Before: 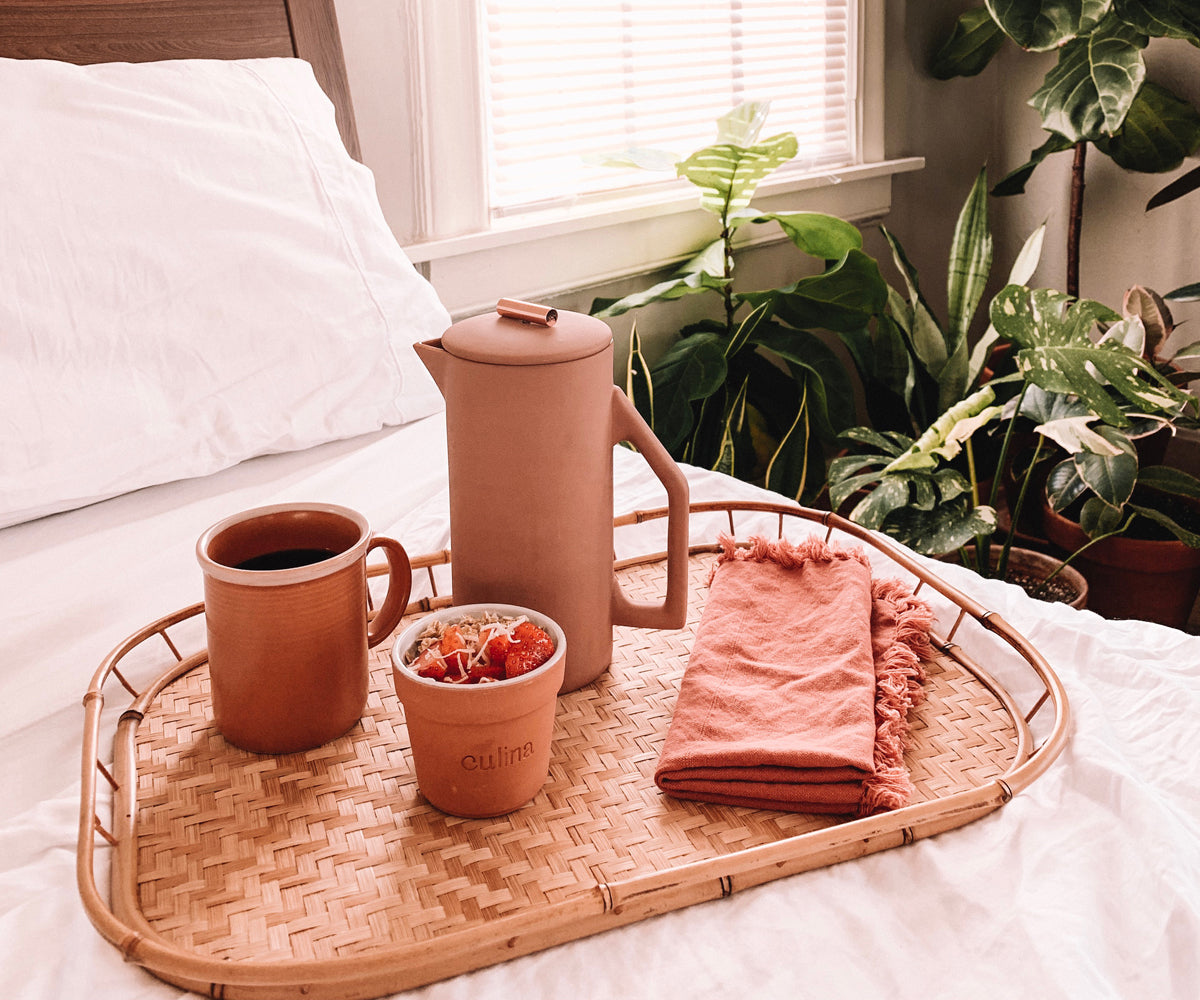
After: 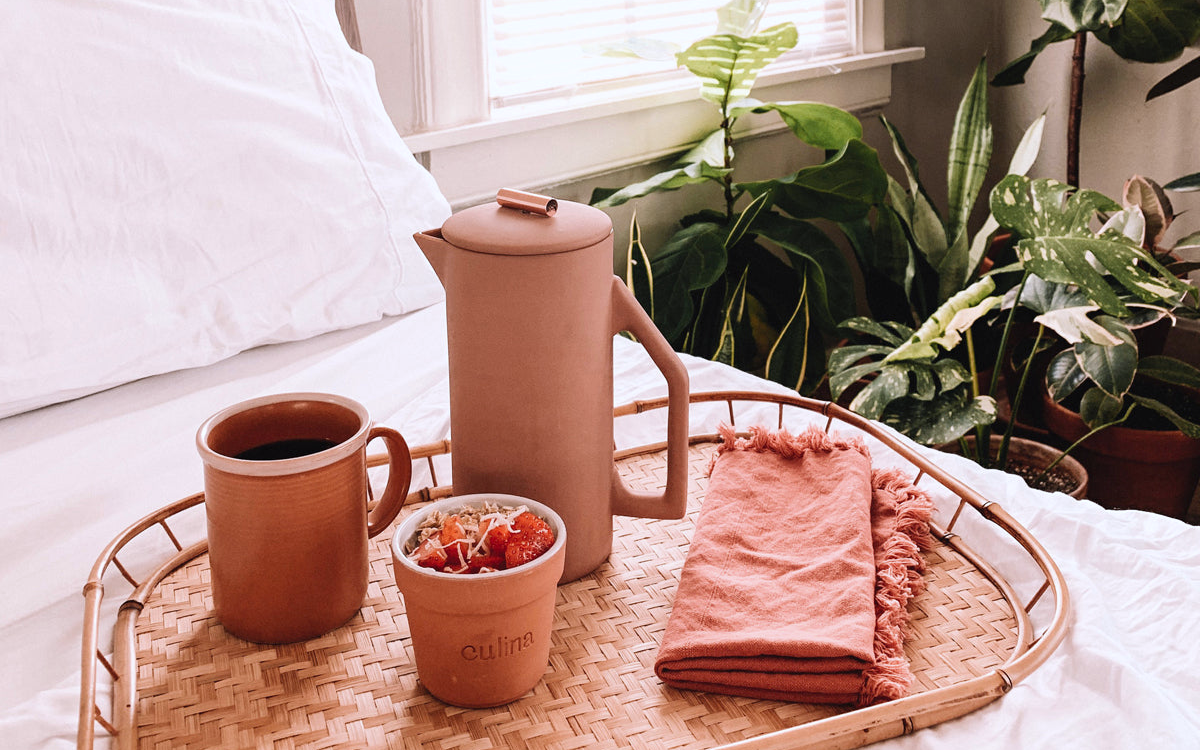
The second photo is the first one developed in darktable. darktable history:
crop: top 11.038%, bottom 13.962%
white balance: red 0.974, blue 1.044
